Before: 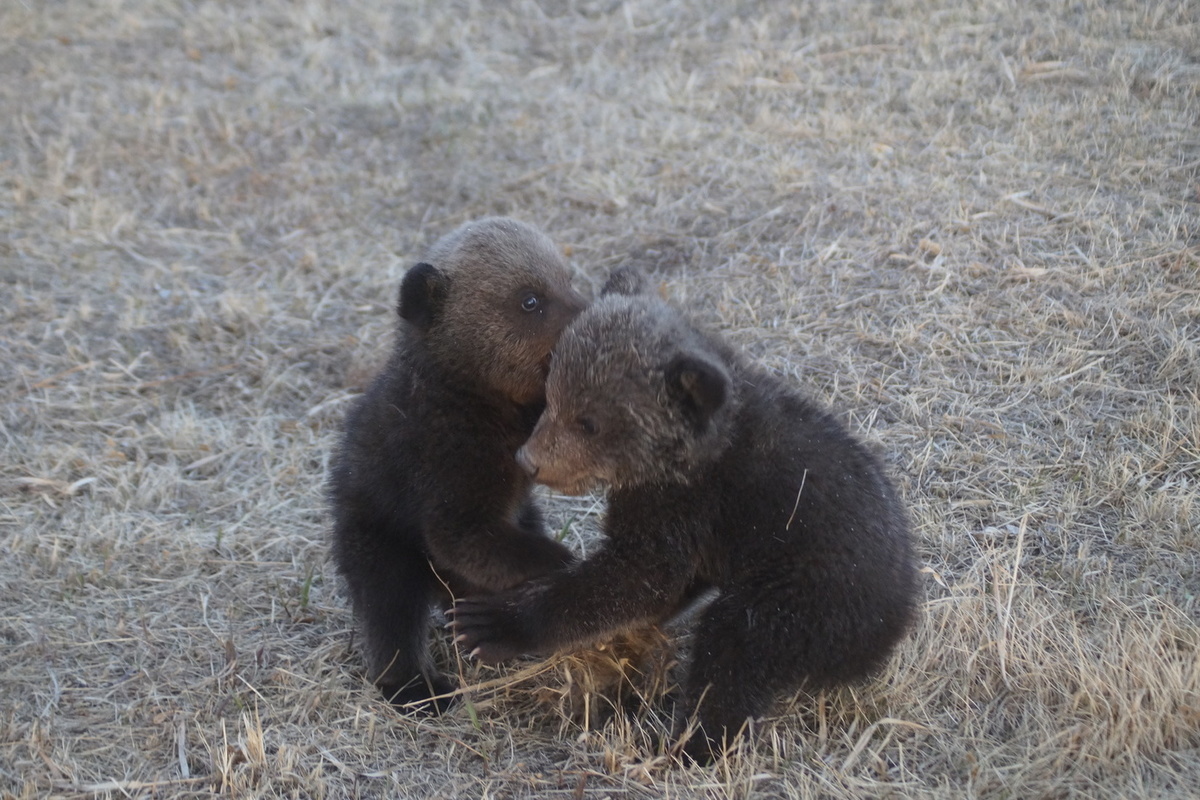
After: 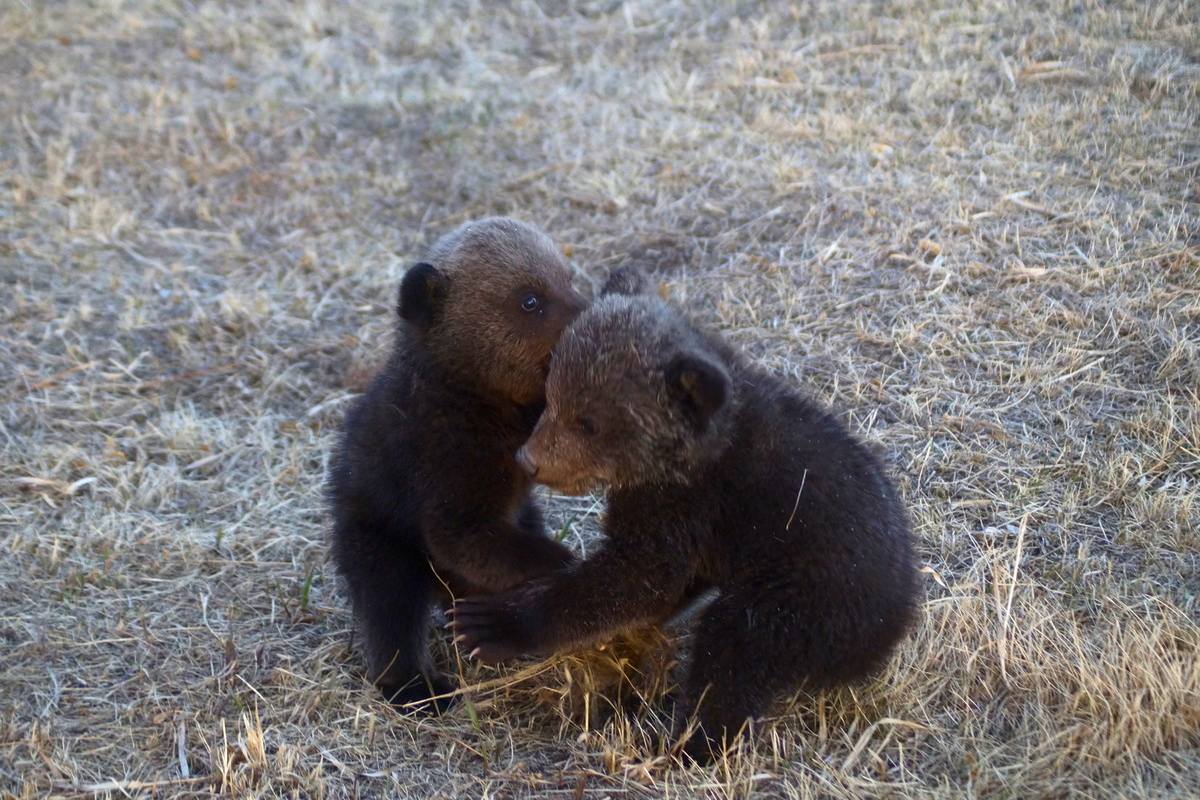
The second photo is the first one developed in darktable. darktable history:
velvia: strength 26.46%
color balance rgb: global offset › luminance -0.485%, linear chroma grading › global chroma 14.797%, perceptual saturation grading › global saturation 20%, perceptual saturation grading › highlights -25.362%, perceptual saturation grading › shadows 24.566%, perceptual brilliance grading › highlights 14.37%, perceptual brilliance grading › mid-tones -6.277%, perceptual brilliance grading › shadows -27.366%, global vibrance 14.661%
